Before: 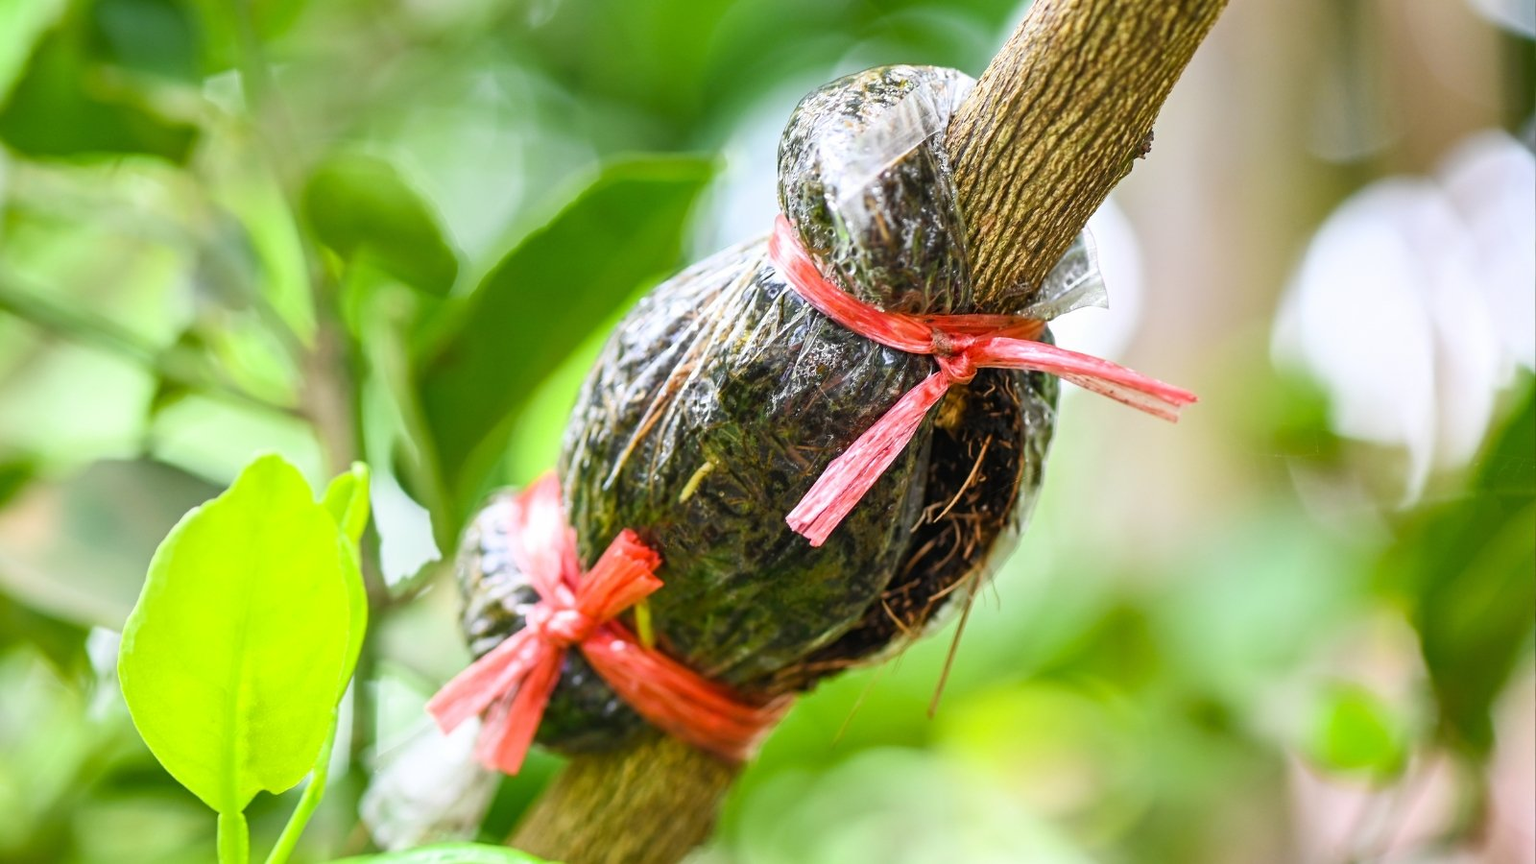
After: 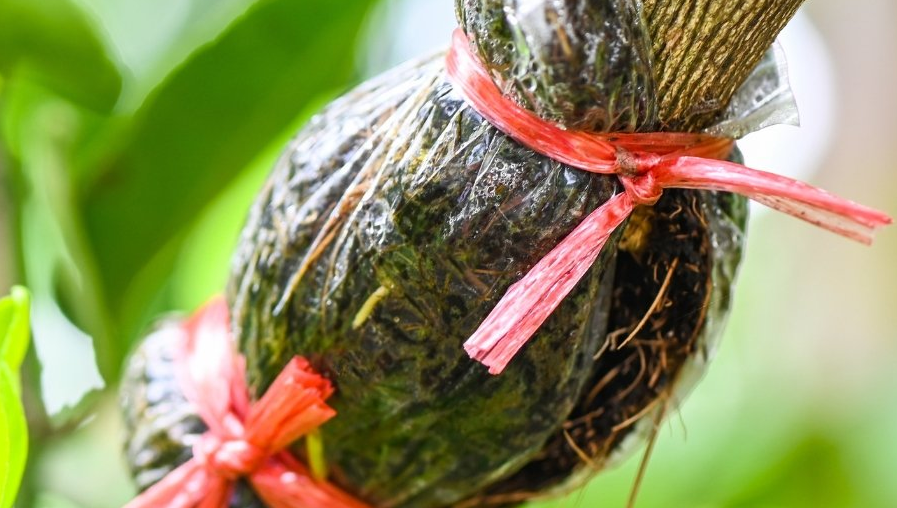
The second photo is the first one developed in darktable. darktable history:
crop and rotate: left 22.248%, top 21.712%, right 21.633%, bottom 21.768%
